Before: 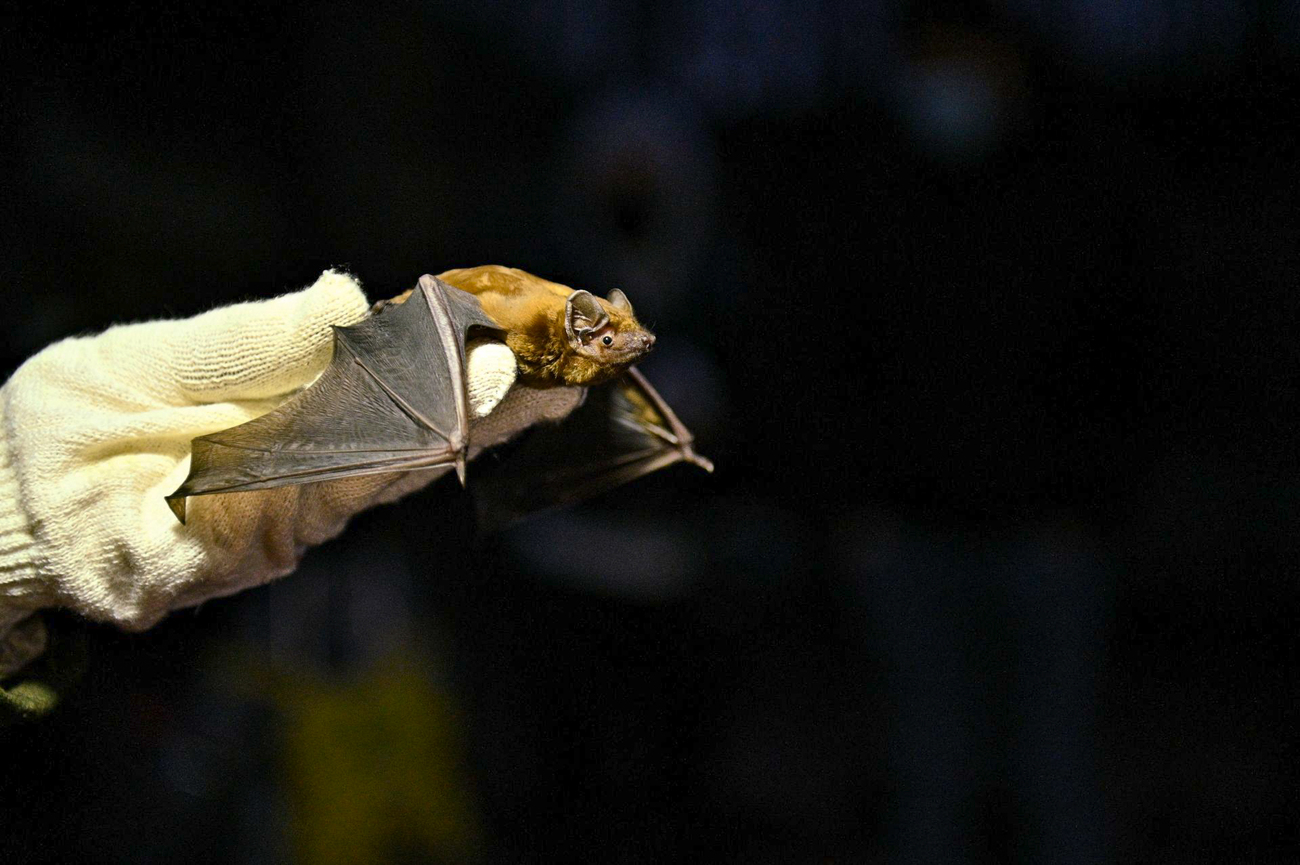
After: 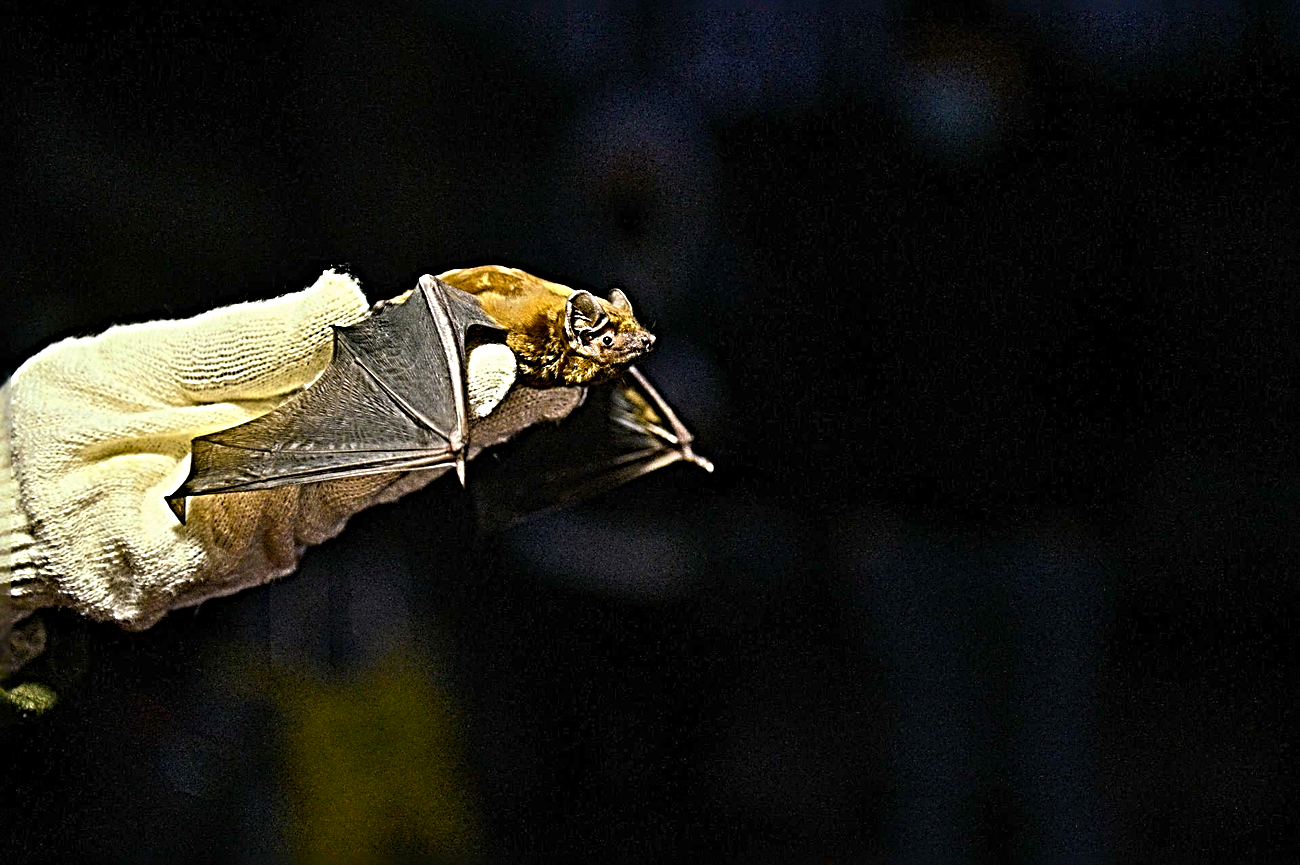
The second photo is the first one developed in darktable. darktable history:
color balance rgb: perceptual saturation grading › global saturation 10%, global vibrance 10%
sharpen: radius 4.001, amount 2
